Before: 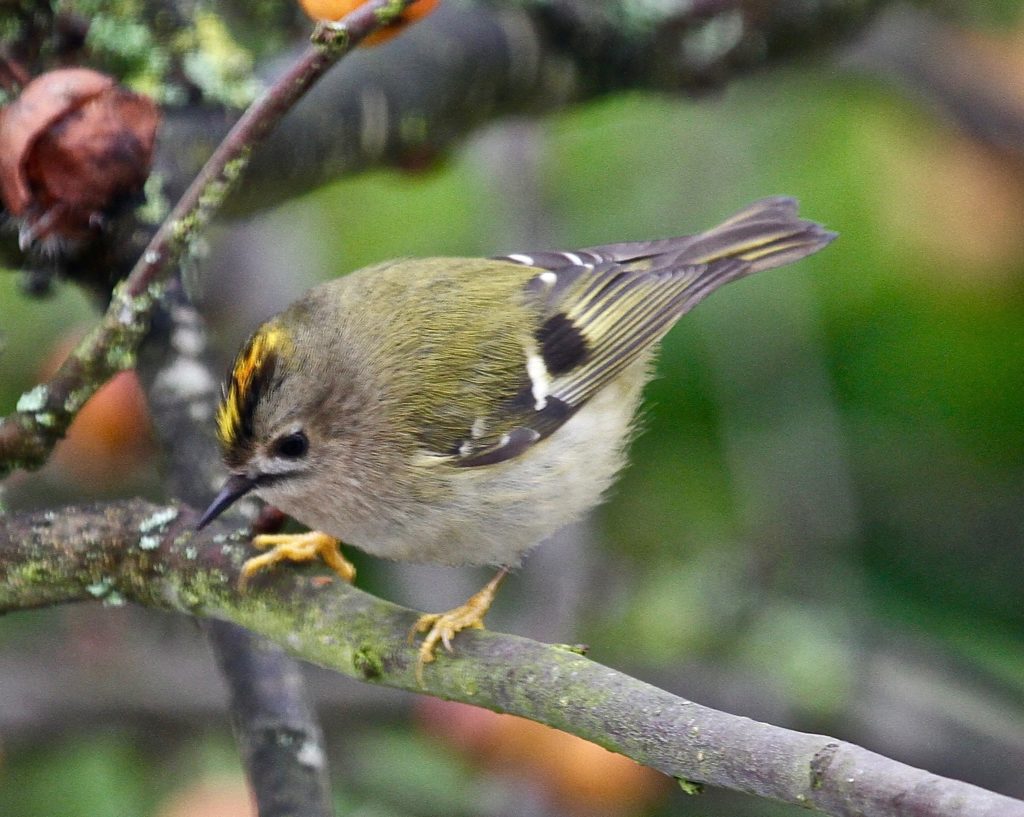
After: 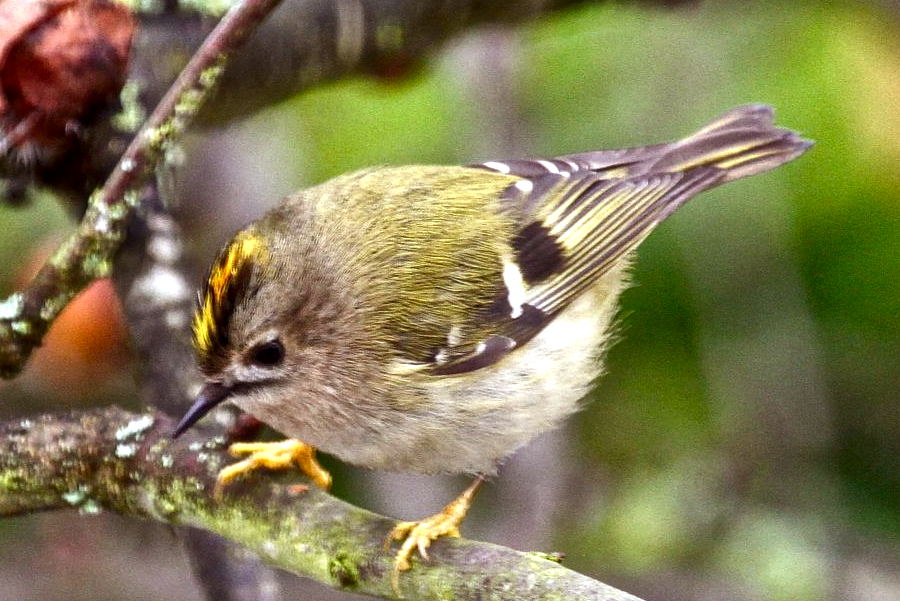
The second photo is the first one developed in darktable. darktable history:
rgb levels: mode RGB, independent channels, levels [[0, 0.5, 1], [0, 0.521, 1], [0, 0.536, 1]]
contrast brightness saturation: brightness -0.09
exposure: black level correction 0, exposure 0.7 EV, compensate exposure bias true, compensate highlight preservation false
local contrast: on, module defaults
crop and rotate: left 2.425%, top 11.305%, right 9.6%, bottom 15.08%
